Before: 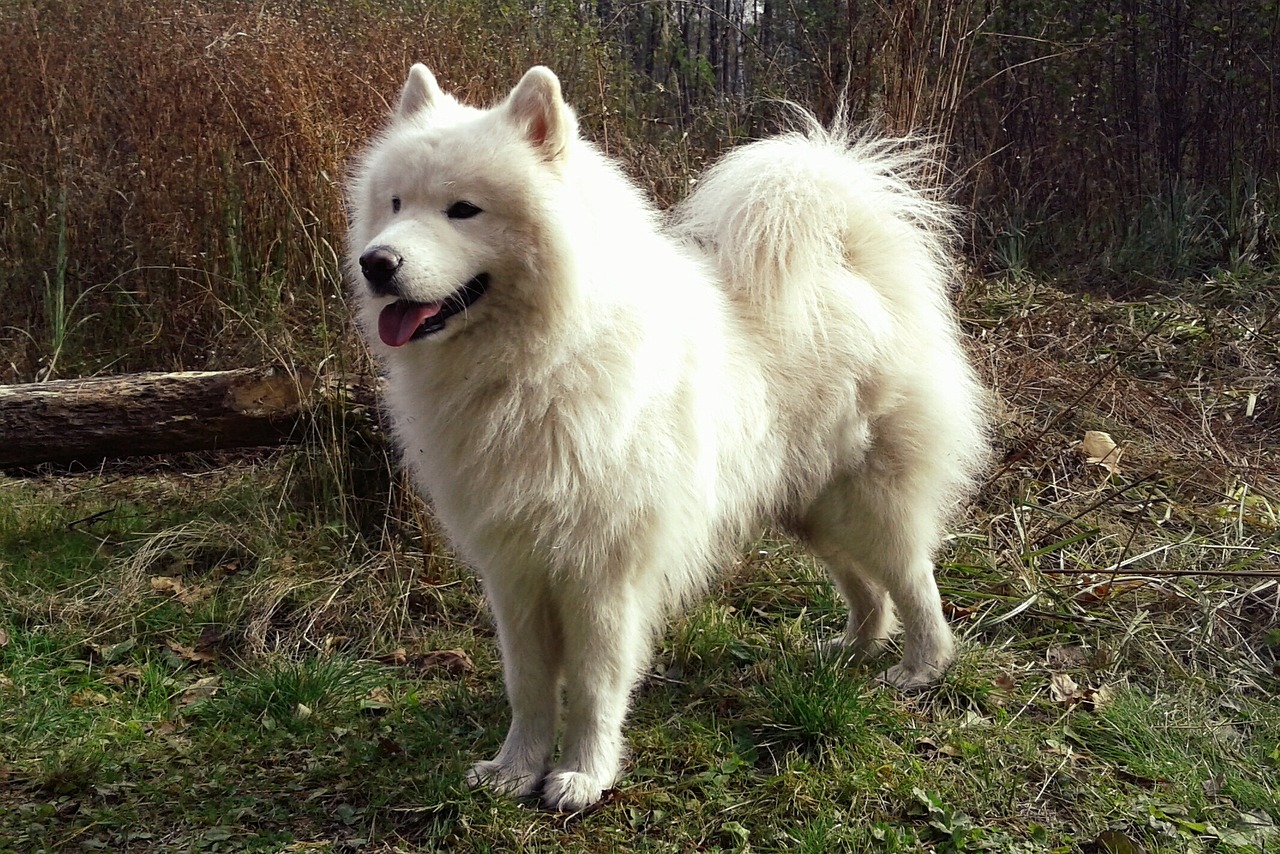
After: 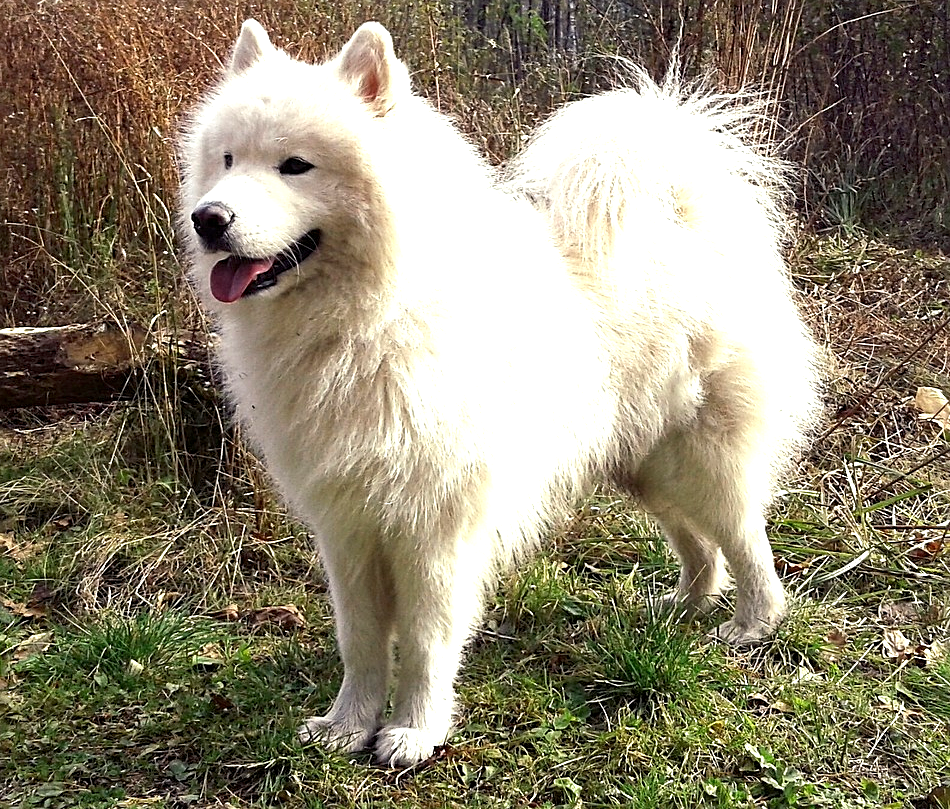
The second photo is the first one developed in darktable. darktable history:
sharpen: on, module defaults
crop and rotate: left 13.15%, top 5.251%, right 12.609%
exposure: black level correction 0.001, exposure 1 EV, compensate highlight preservation false
